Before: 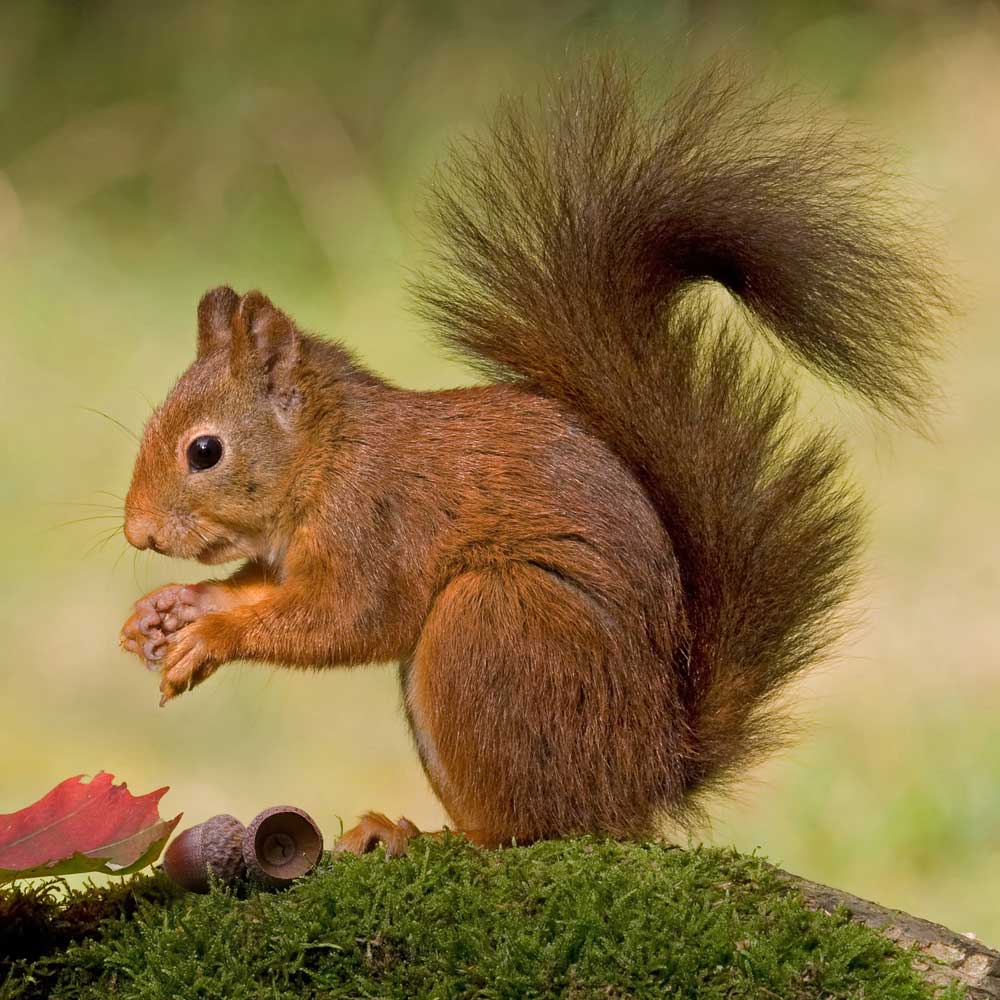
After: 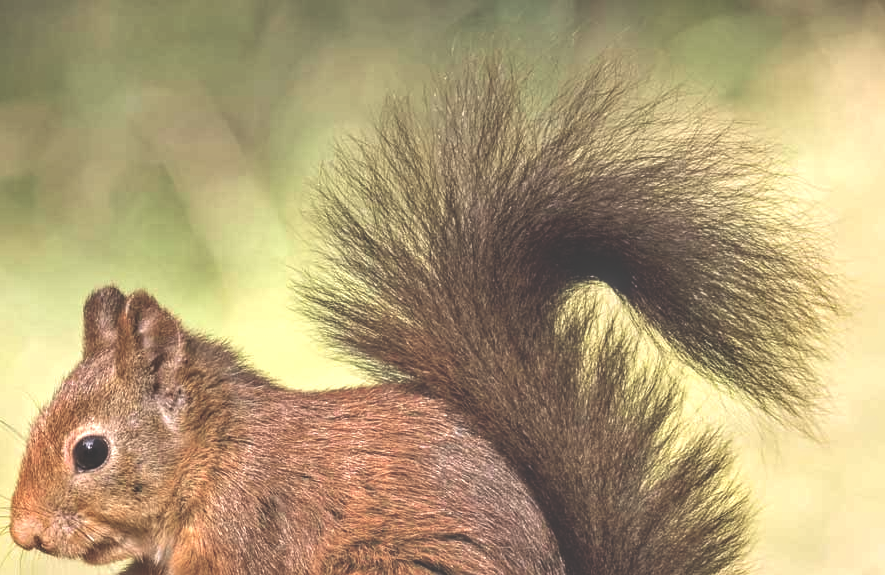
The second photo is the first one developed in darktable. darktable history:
local contrast: highlights 4%, shadows 2%, detail 181%
crop and rotate: left 11.404%, bottom 42.474%
exposure: black level correction -0.071, exposure 0.503 EV, compensate highlight preservation false
